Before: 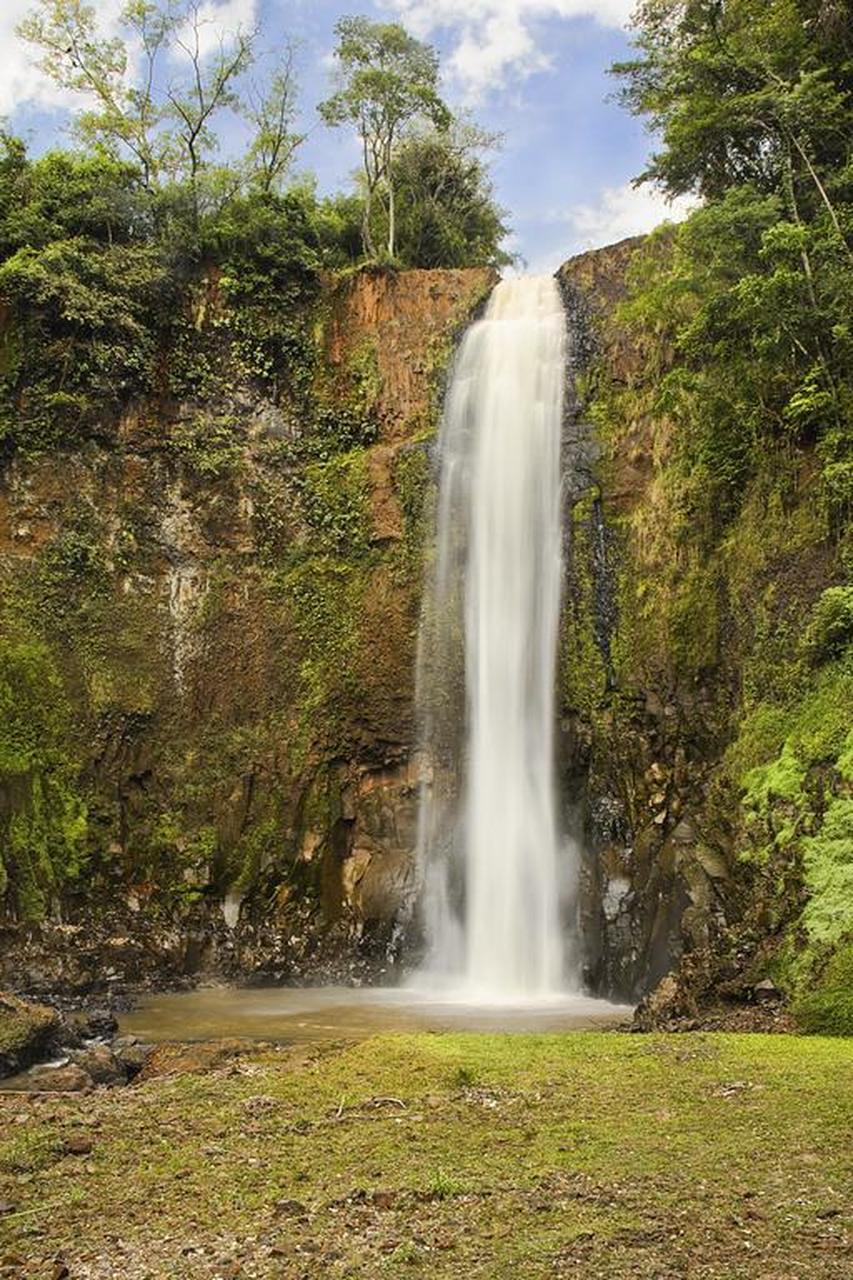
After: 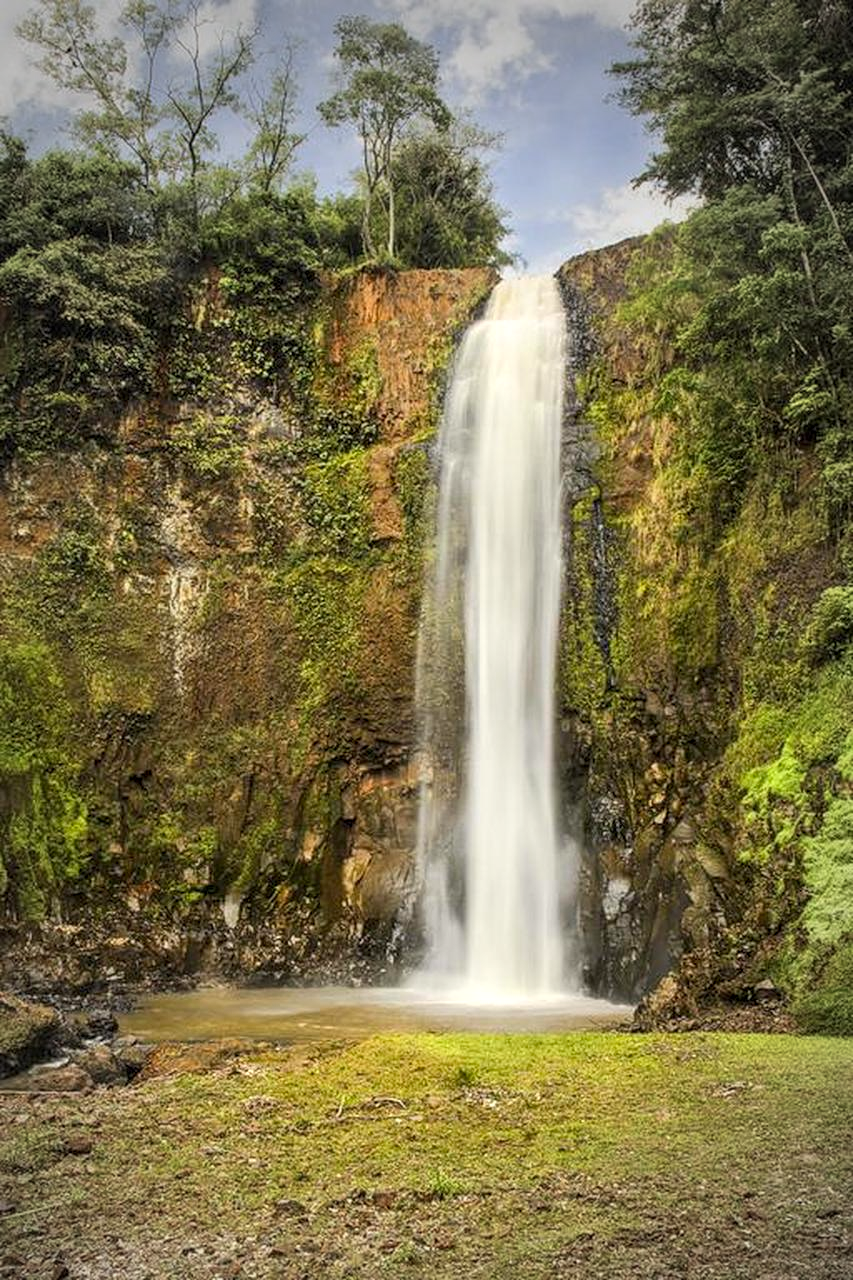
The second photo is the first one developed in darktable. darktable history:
local contrast: detail 130%
vignetting: fall-off start 64.63%, center (-0.034, 0.148), width/height ratio 0.881
contrast brightness saturation: contrast 0.07, brightness 0.08, saturation 0.18
